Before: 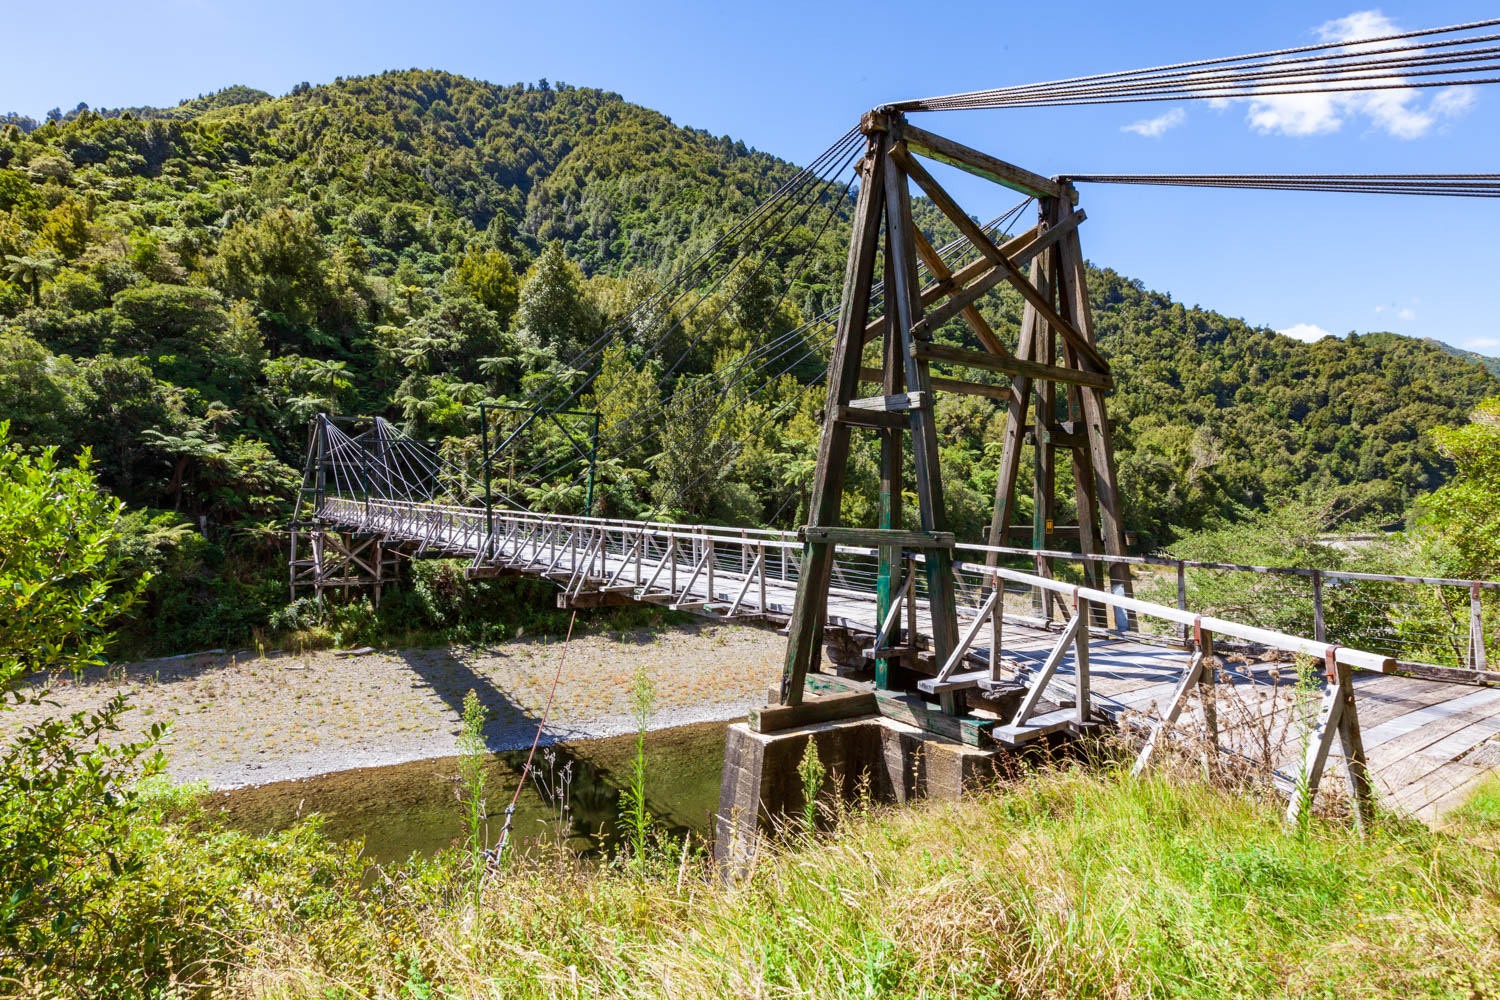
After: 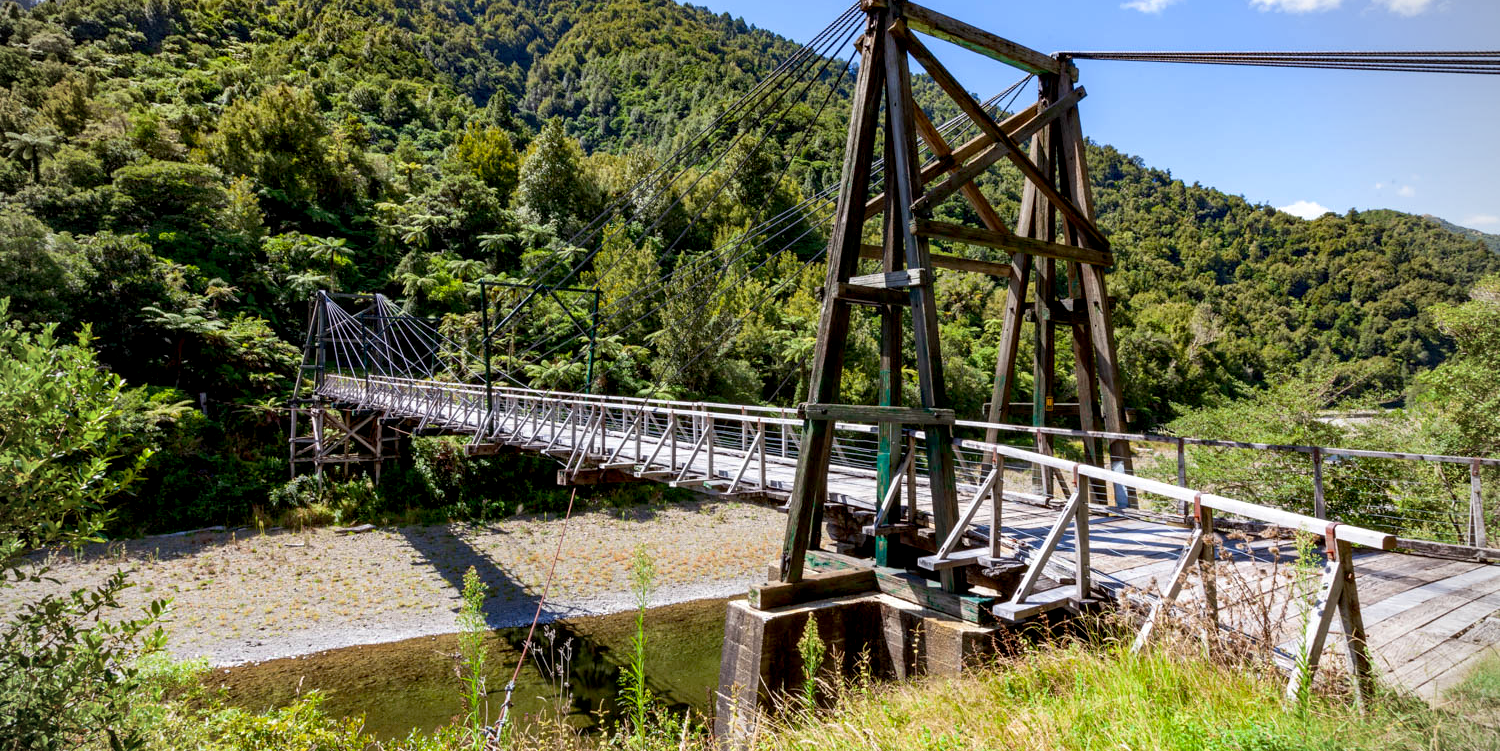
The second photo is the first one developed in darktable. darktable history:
vignetting: fall-off radius 32.8%, brightness -0.262
exposure: black level correction 0.009, compensate highlight preservation false
base curve: curves: ch0 [(0, 0) (0.303, 0.277) (1, 1)], preserve colors none
levels: levels [0, 0.492, 0.984]
crop and rotate: top 12.354%, bottom 12.479%
